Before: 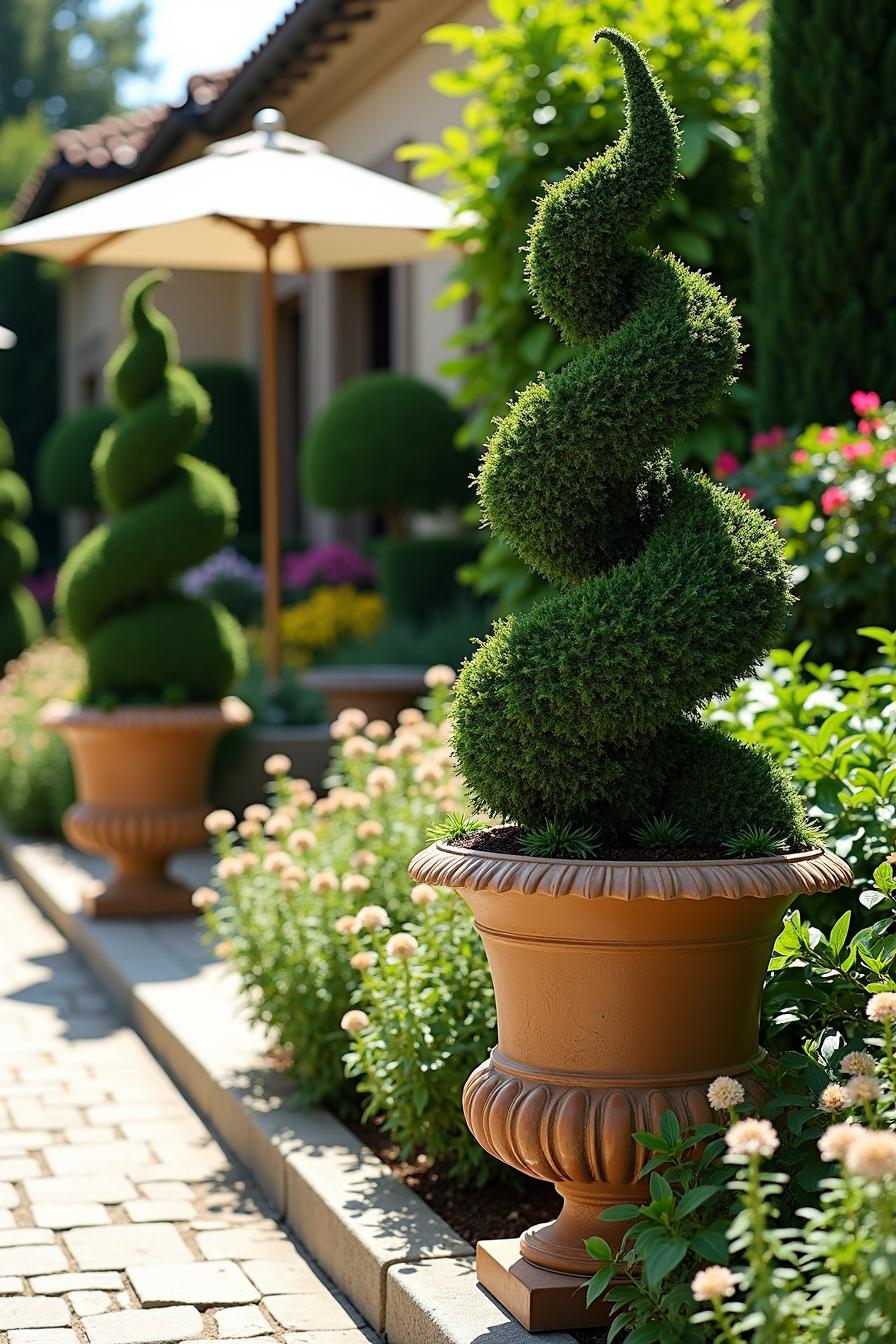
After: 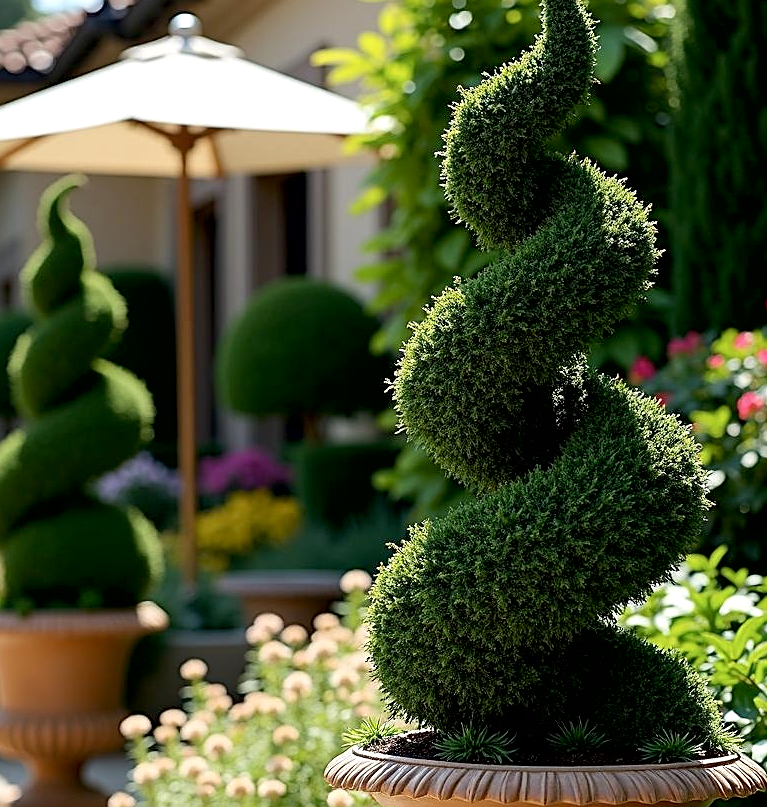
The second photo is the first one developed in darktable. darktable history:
exposure: black level correction 0.007, exposure 0.09 EV, compensate highlight preservation false
crop and rotate: left 9.384%, top 7.087%, right 4.996%, bottom 32.797%
contrast brightness saturation: saturation -0.104
sharpen: on, module defaults
